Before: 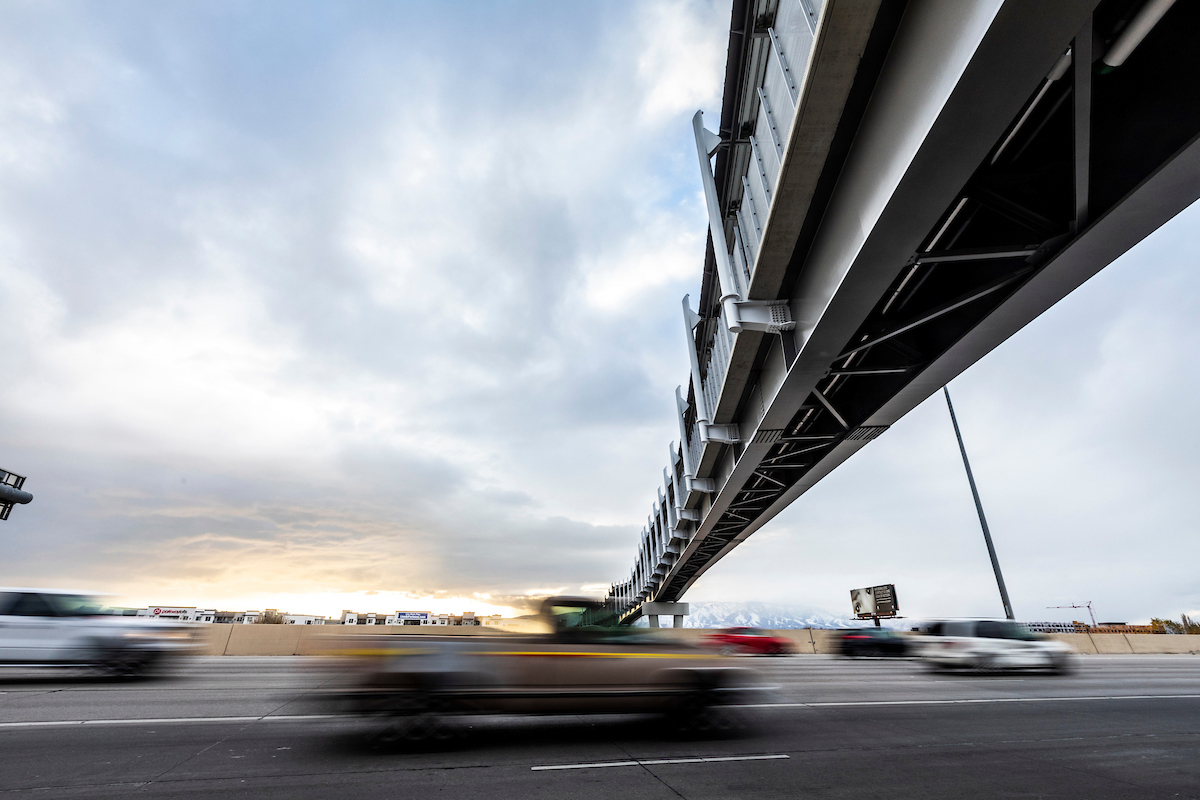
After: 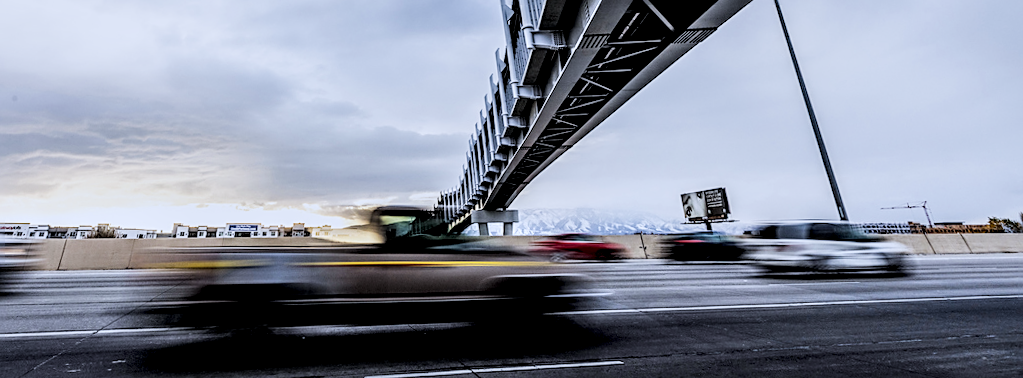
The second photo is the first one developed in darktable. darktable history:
white balance: red 0.948, green 1.02, blue 1.176
color contrast: green-magenta contrast 0.96
rotate and perspective: rotation -1.32°, lens shift (horizontal) -0.031, crop left 0.015, crop right 0.985, crop top 0.047, crop bottom 0.982
sharpen: on, module defaults
filmic rgb: black relative exposure -5 EV, hardness 2.88, contrast 1.2, highlights saturation mix -30%
crop and rotate: left 13.306%, top 48.129%, bottom 2.928%
local contrast: detail 160%
tone equalizer: on, module defaults
